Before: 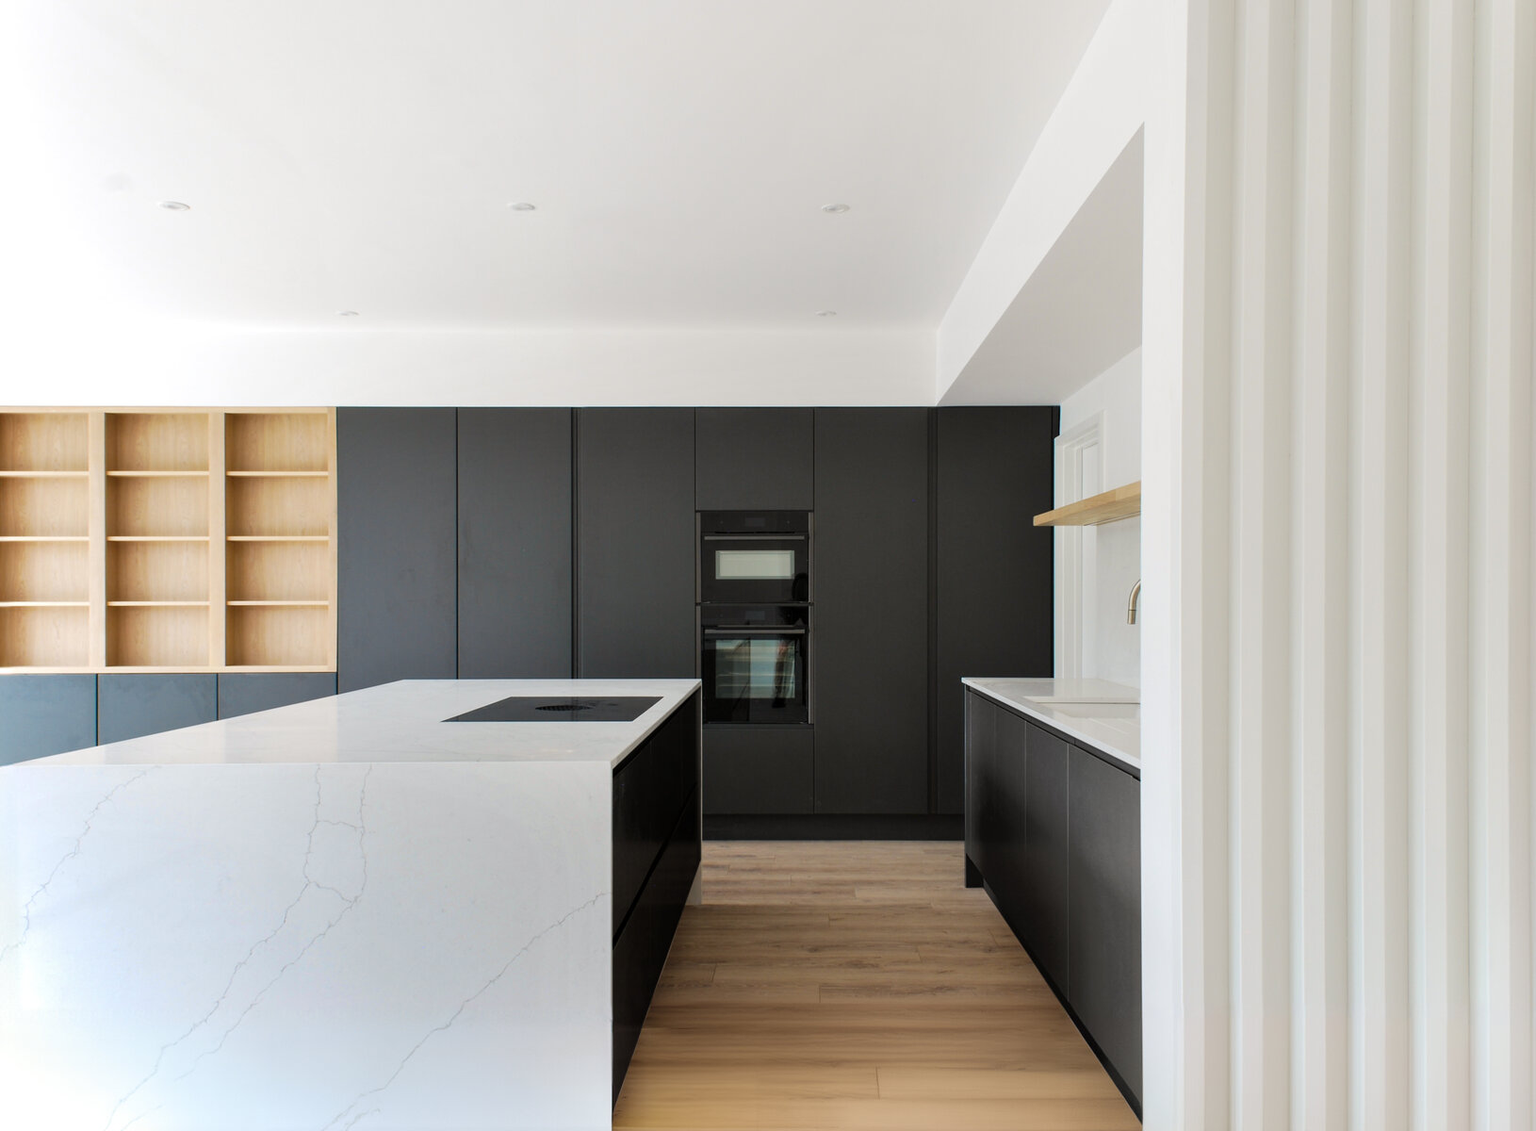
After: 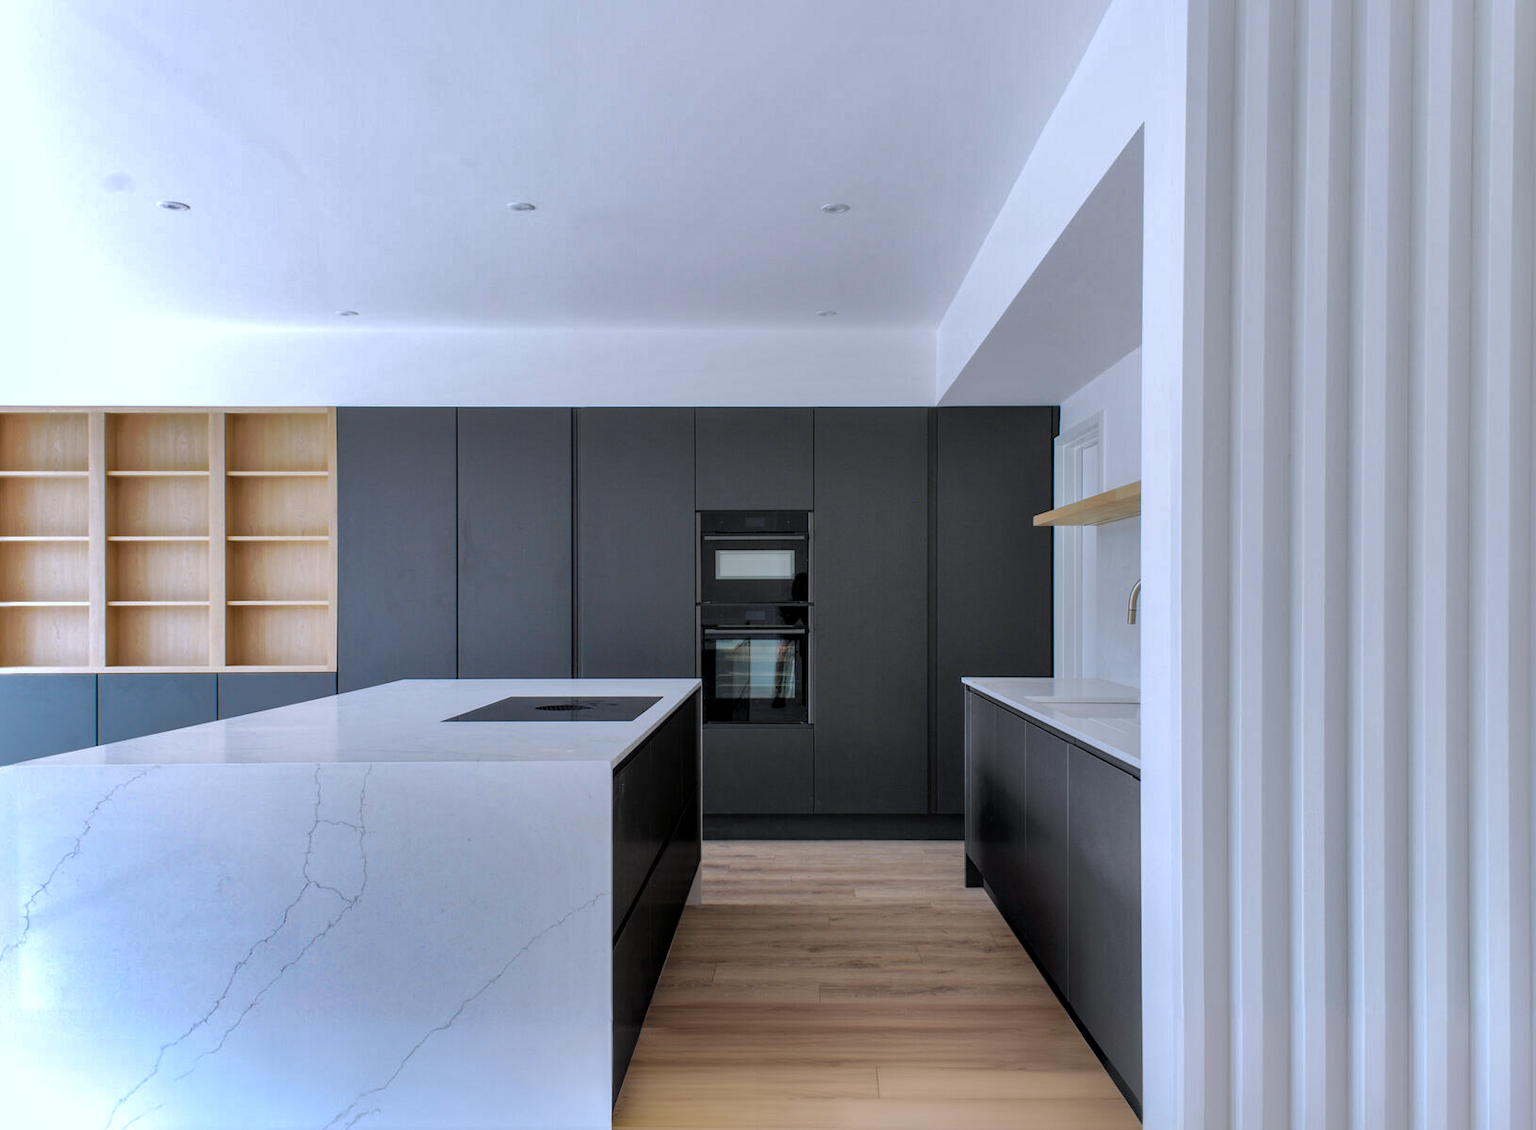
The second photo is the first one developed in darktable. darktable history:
local contrast: on, module defaults
shadows and highlights: shadows 40, highlights -60
color calibration: illuminant as shot in camera, x 0.37, y 0.382, temperature 4313.32 K
